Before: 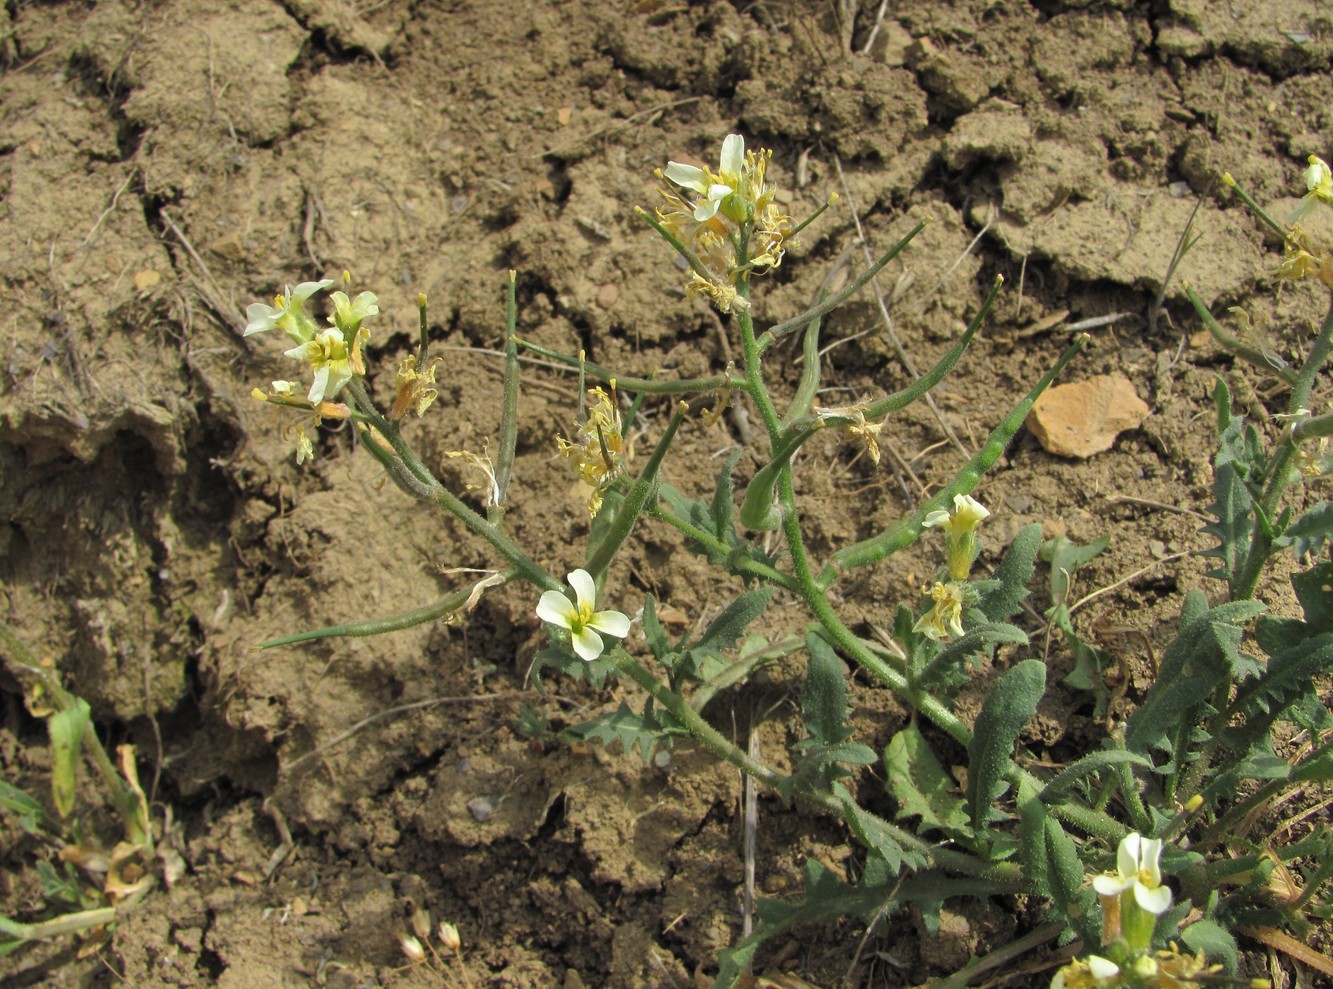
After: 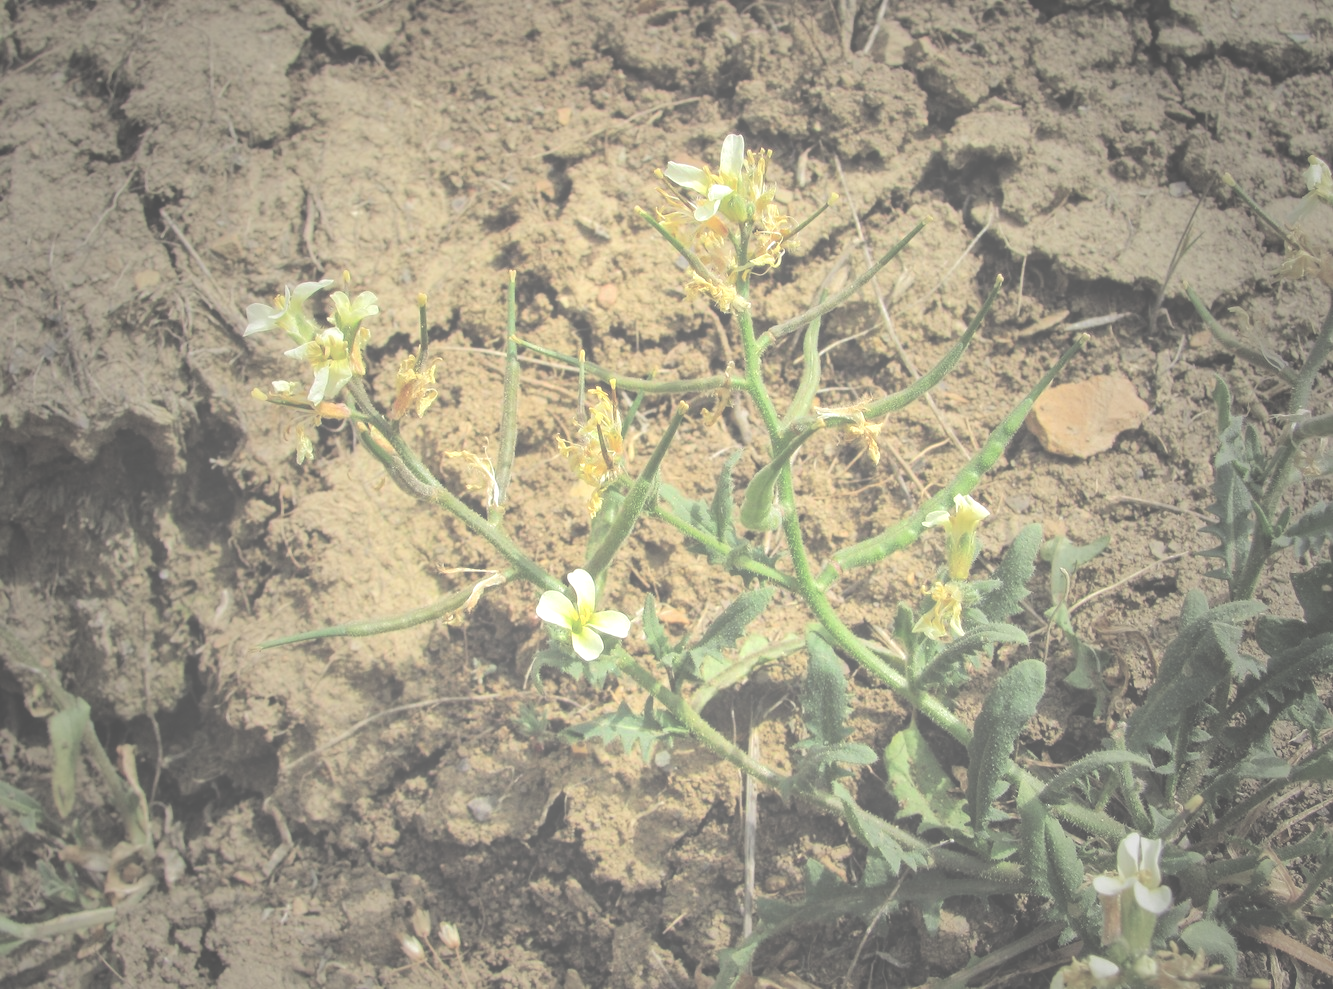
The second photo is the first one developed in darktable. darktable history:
tone equalizer: -7 EV 0.143 EV, -6 EV 0.618 EV, -5 EV 1.14 EV, -4 EV 1.3 EV, -3 EV 1.13 EV, -2 EV 0.6 EV, -1 EV 0.159 EV, edges refinement/feathering 500, mask exposure compensation -1.57 EV, preserve details no
exposure: black level correction -0.086, compensate highlight preservation false
local contrast: detail 144%
vignetting: fall-off start 34.06%, fall-off radius 64.33%, width/height ratio 0.959
